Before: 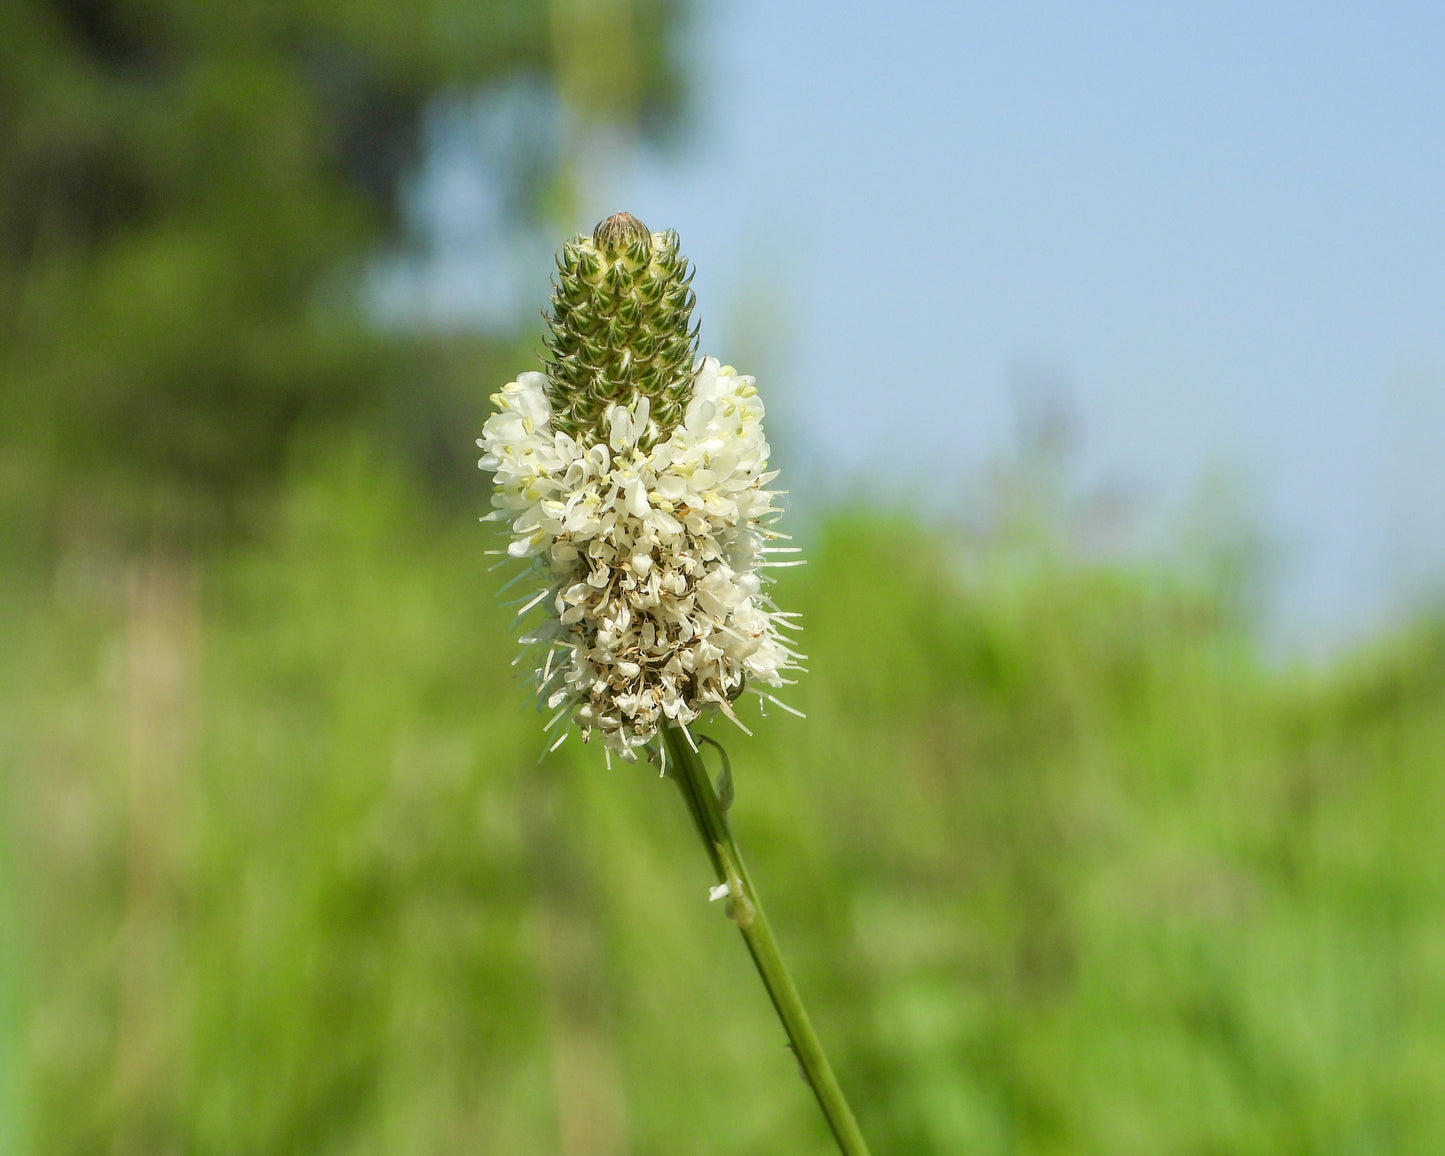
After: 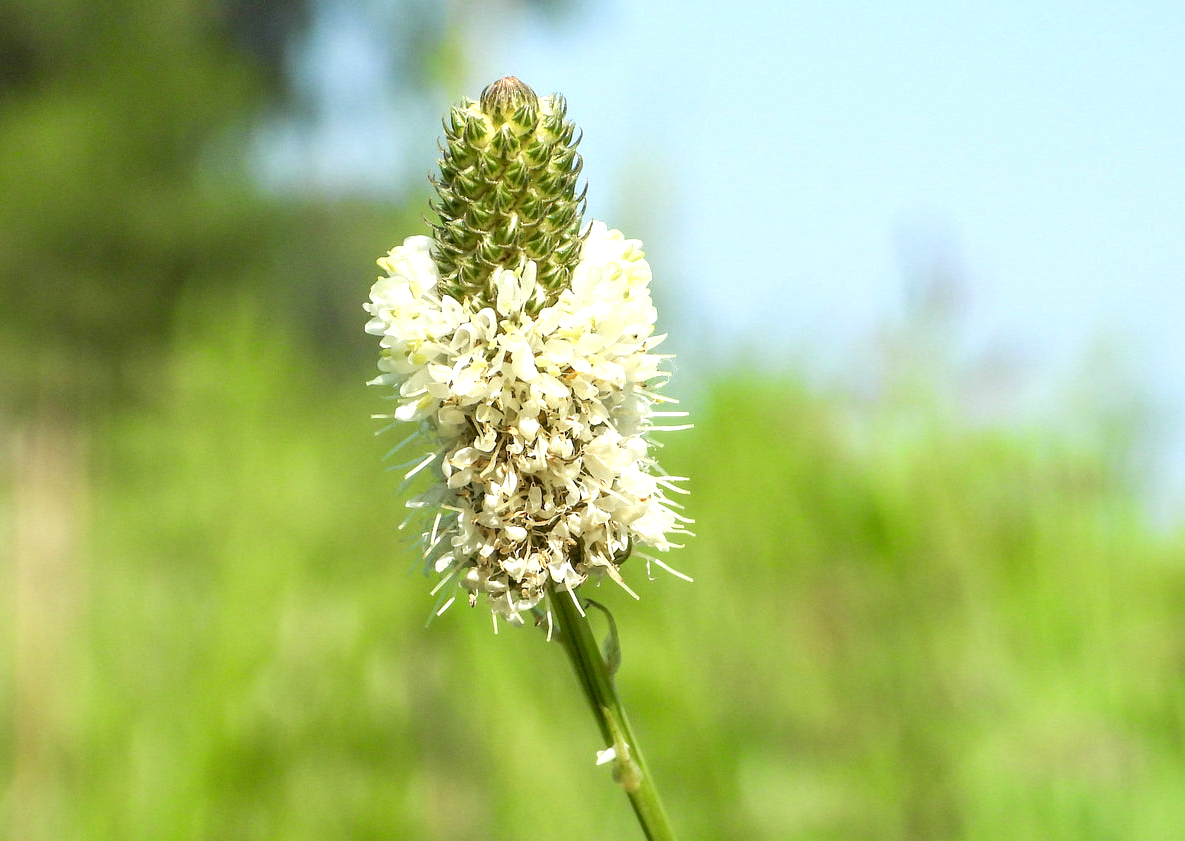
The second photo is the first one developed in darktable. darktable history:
crop: left 7.856%, top 11.836%, right 10.12%, bottom 15.387%
exposure: black level correction 0.001, exposure 0.675 EV, compensate highlight preservation false
